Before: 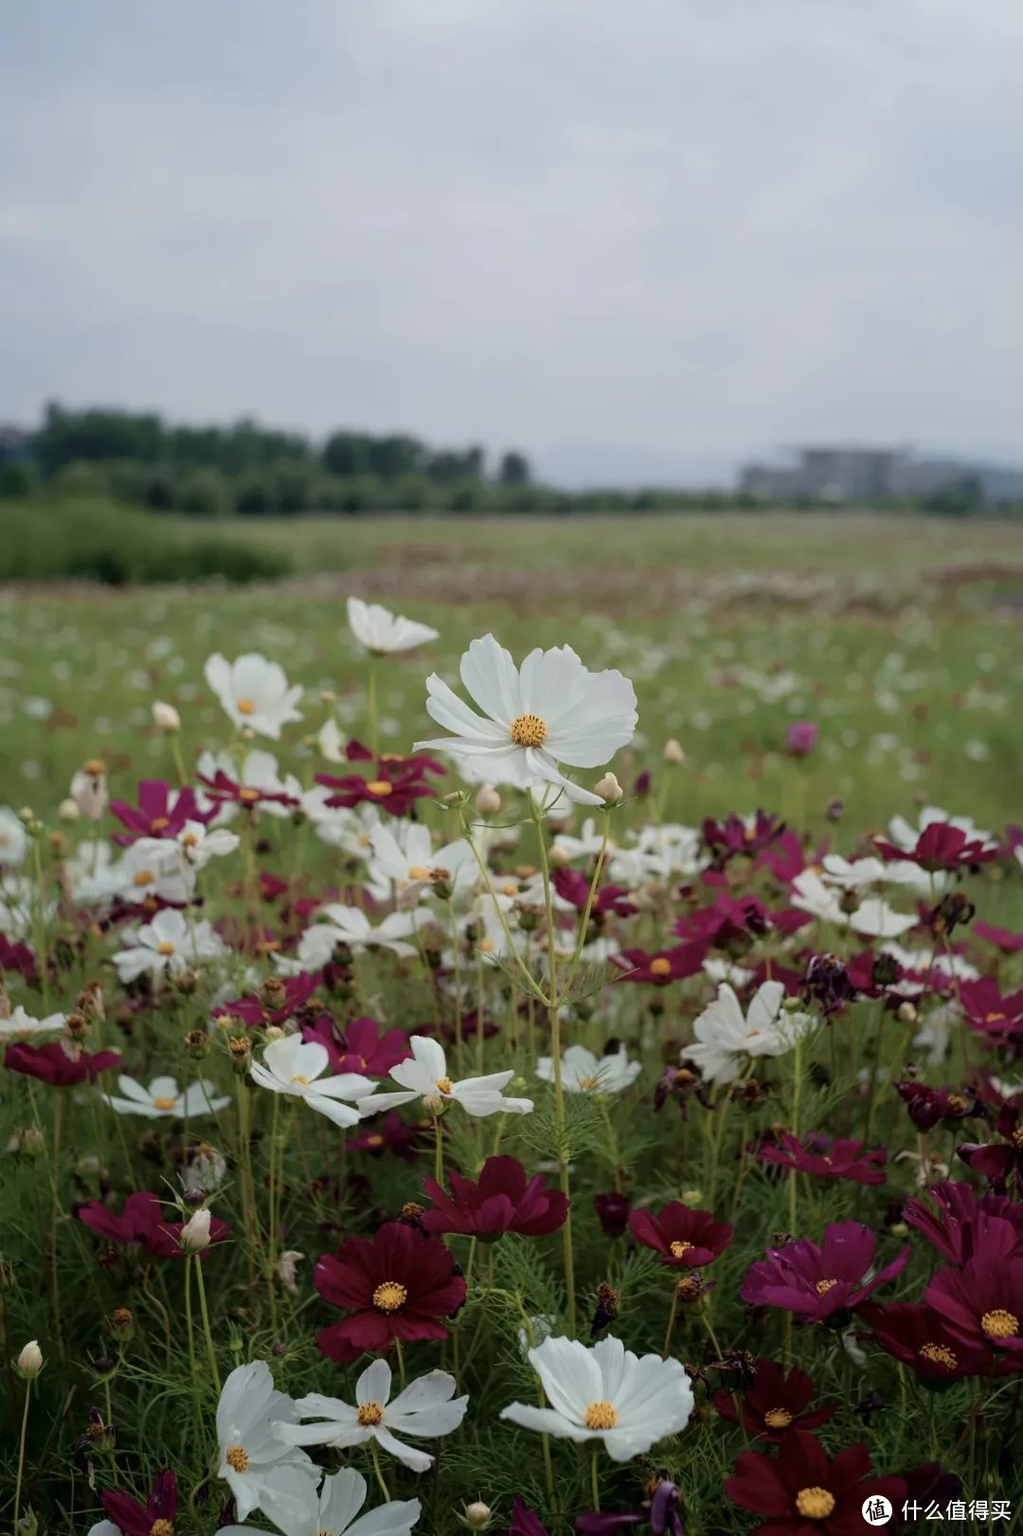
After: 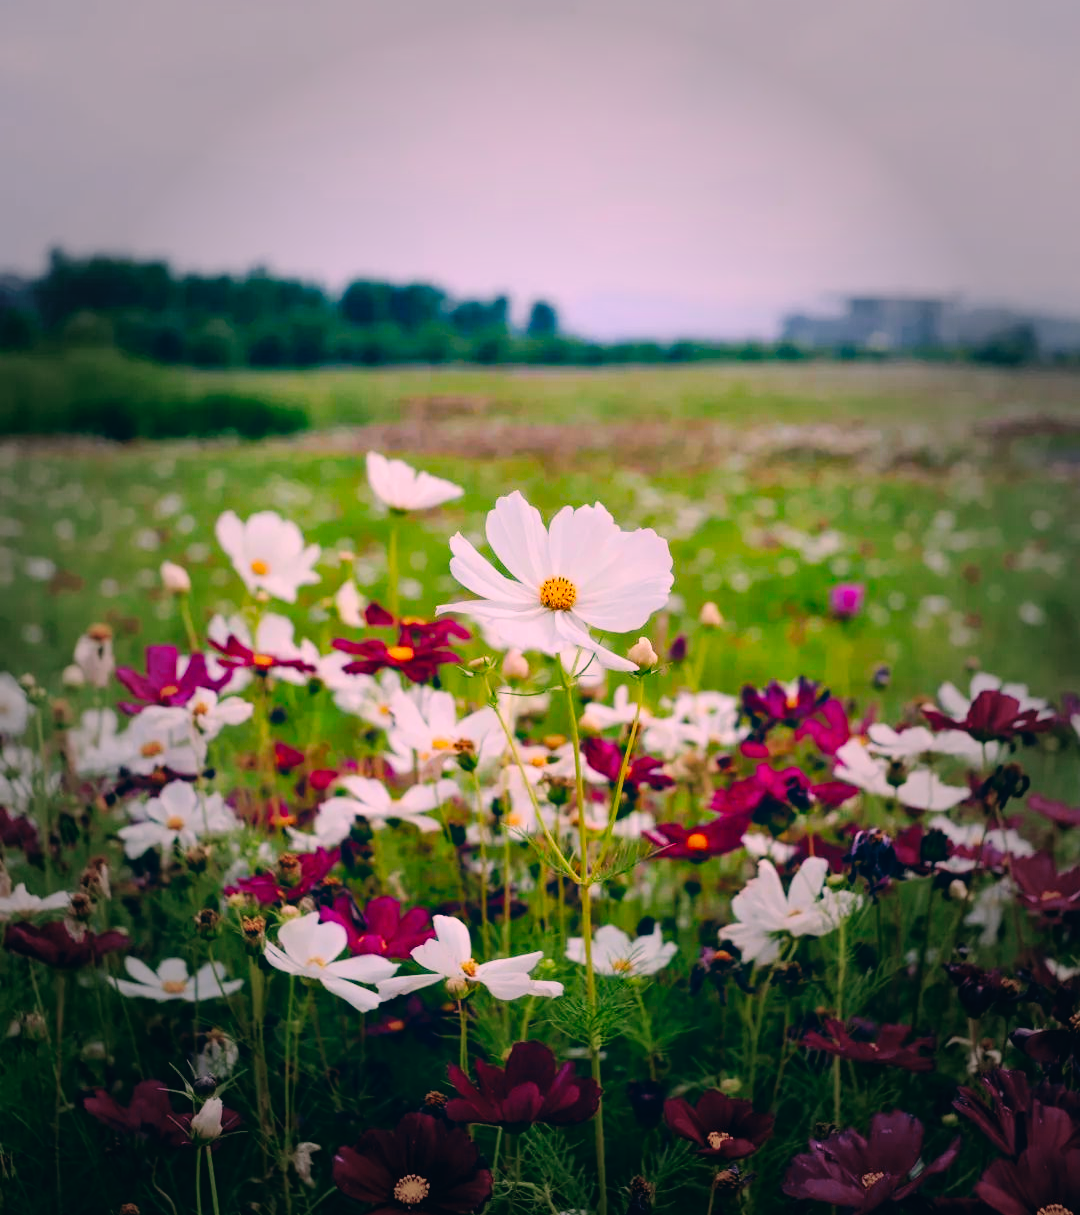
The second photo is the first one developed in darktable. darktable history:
vibrance: on, module defaults
vignetting: fall-off start 48.41%, automatic ratio true, width/height ratio 1.29, unbound false
base curve: curves: ch0 [(0, 0) (0.036, 0.025) (0.121, 0.166) (0.206, 0.329) (0.605, 0.79) (1, 1)], preserve colors none
crop: top 11.038%, bottom 13.962%
color correction: highlights a* 17.03, highlights b* 0.205, shadows a* -15.38, shadows b* -14.56, saturation 1.5
